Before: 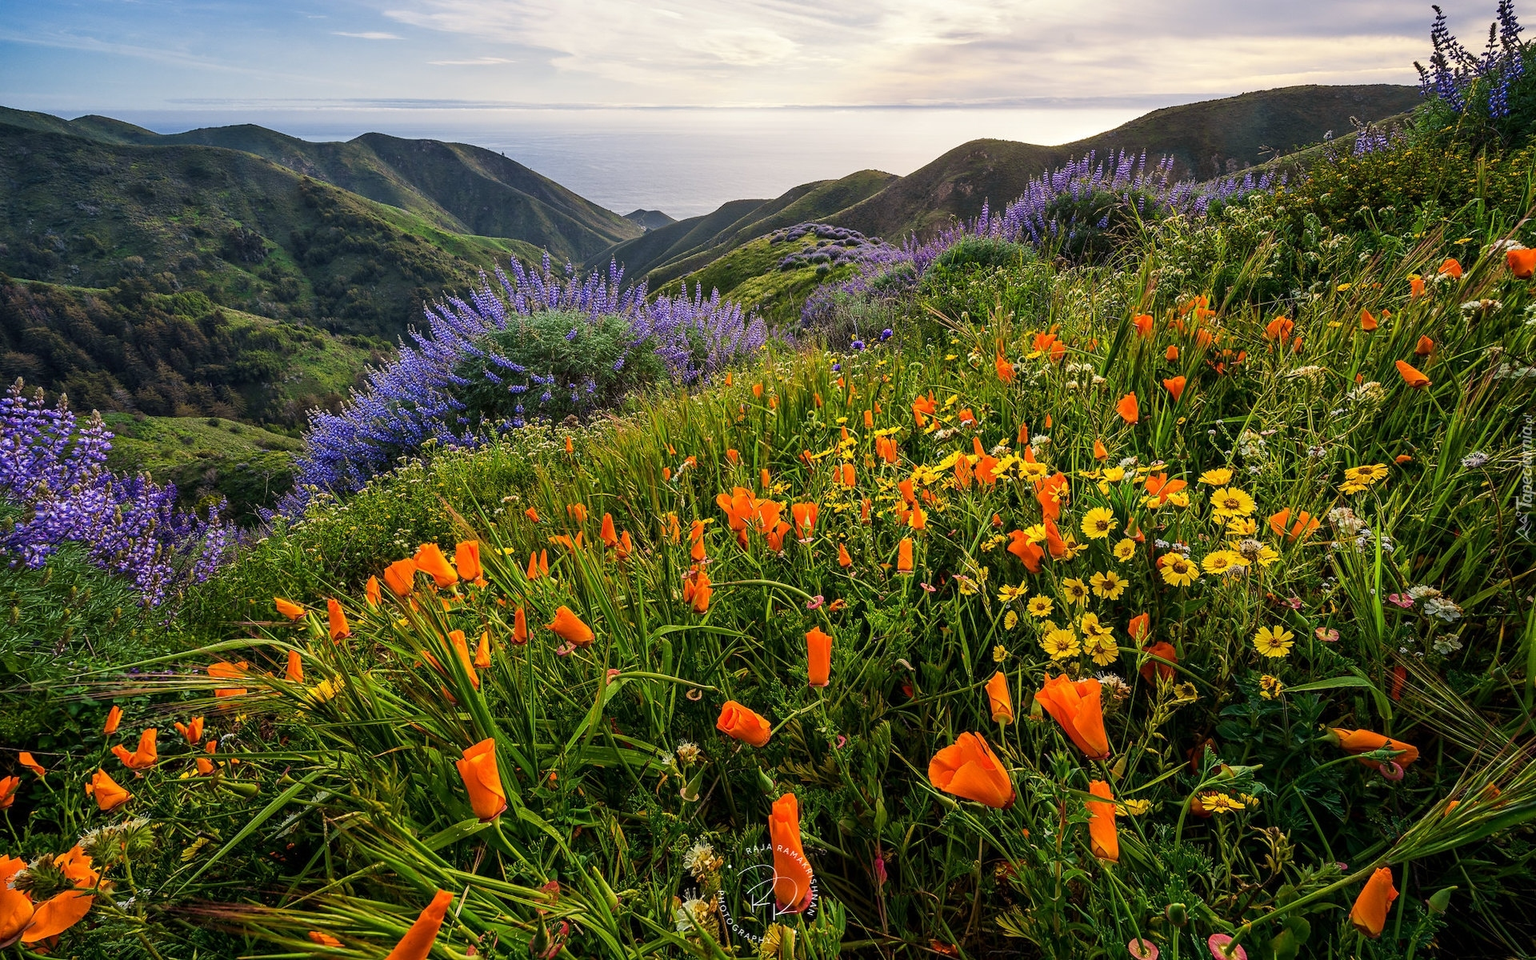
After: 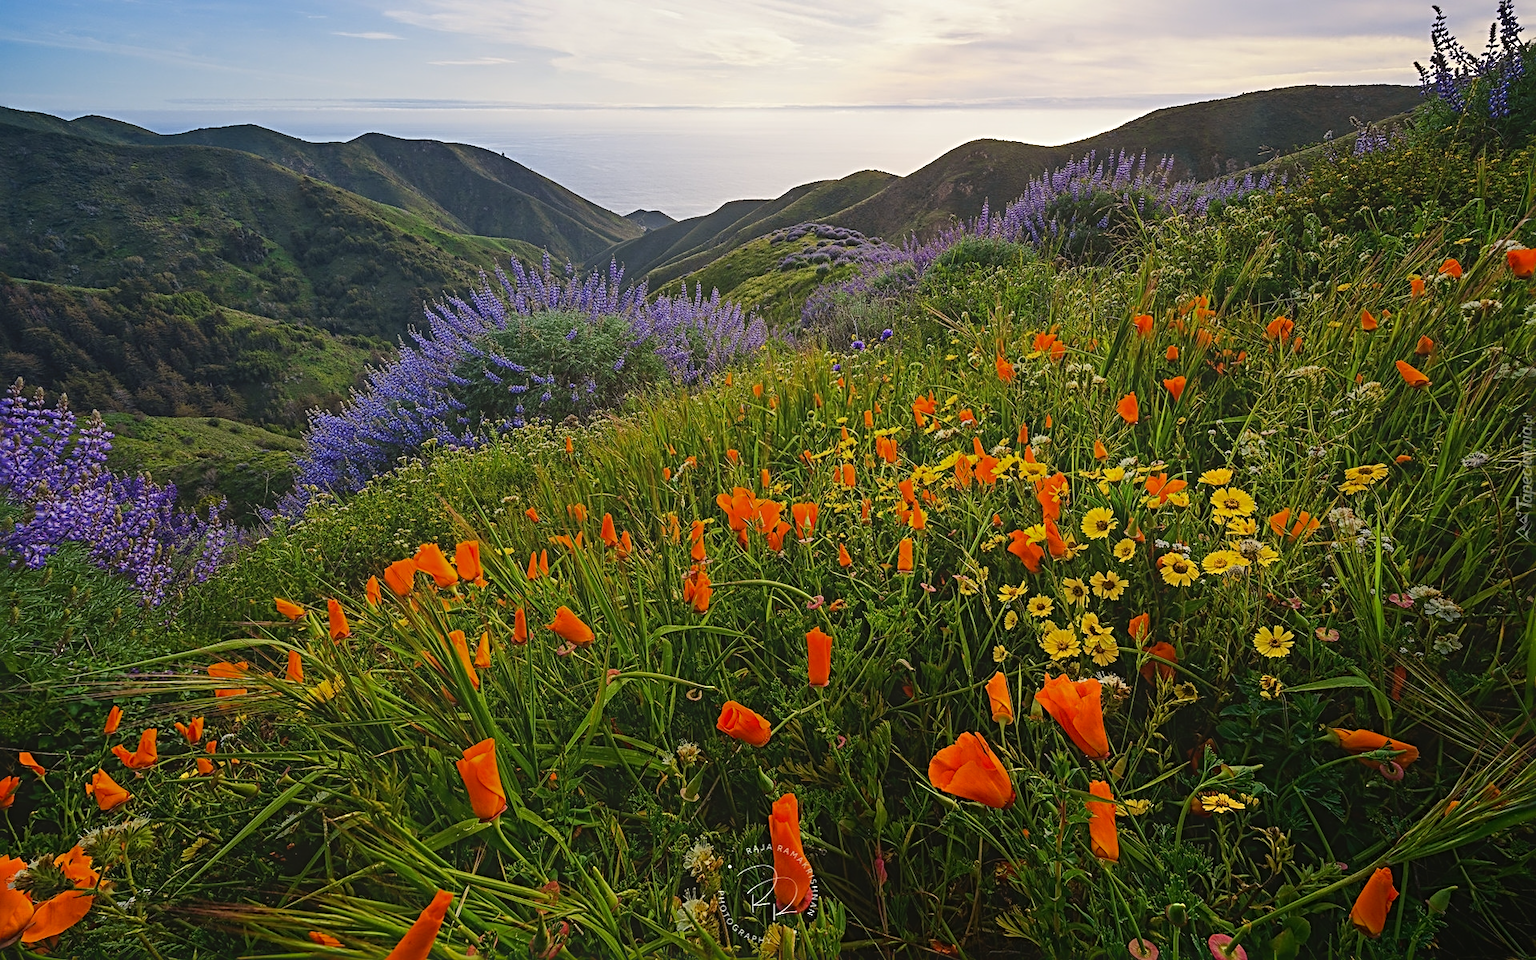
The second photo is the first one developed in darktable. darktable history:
white balance: emerald 1
sharpen: radius 4
contrast equalizer: octaves 7, y [[0.6 ×6], [0.55 ×6], [0 ×6], [0 ×6], [0 ×6]], mix -1
